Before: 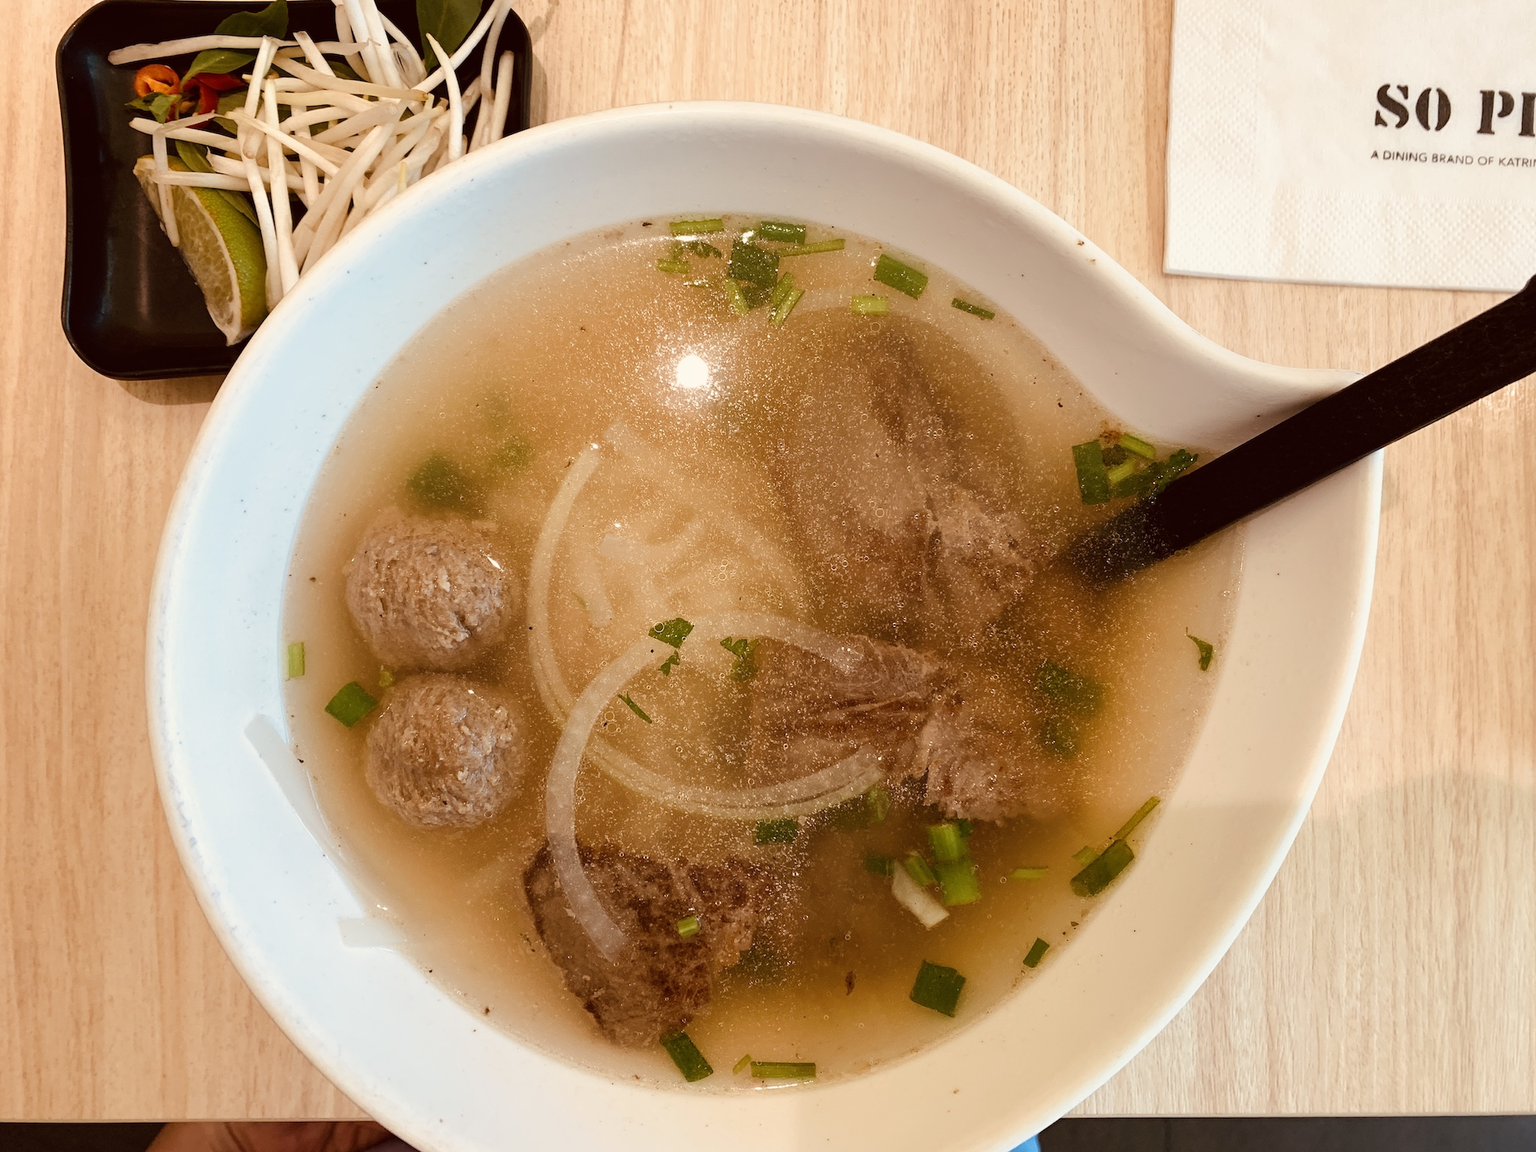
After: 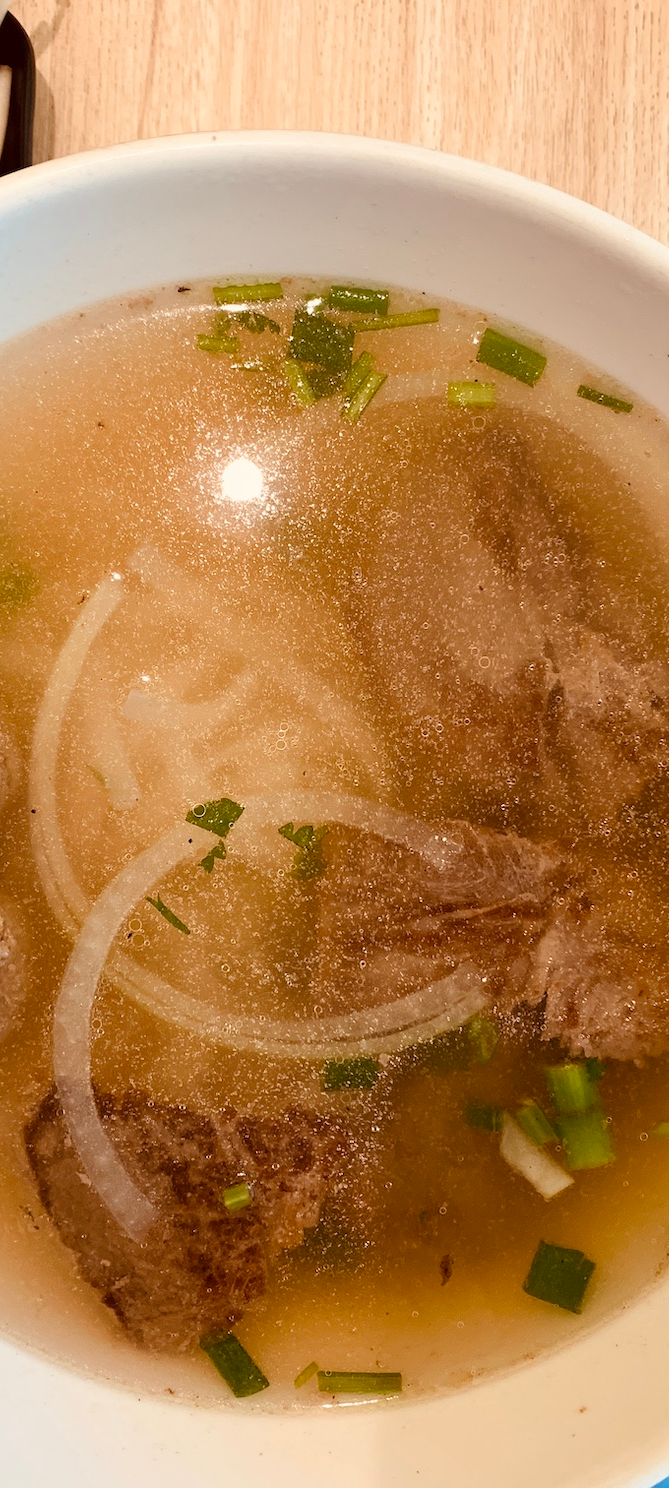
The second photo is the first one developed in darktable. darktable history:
crop: left 32.909%, right 33.324%
